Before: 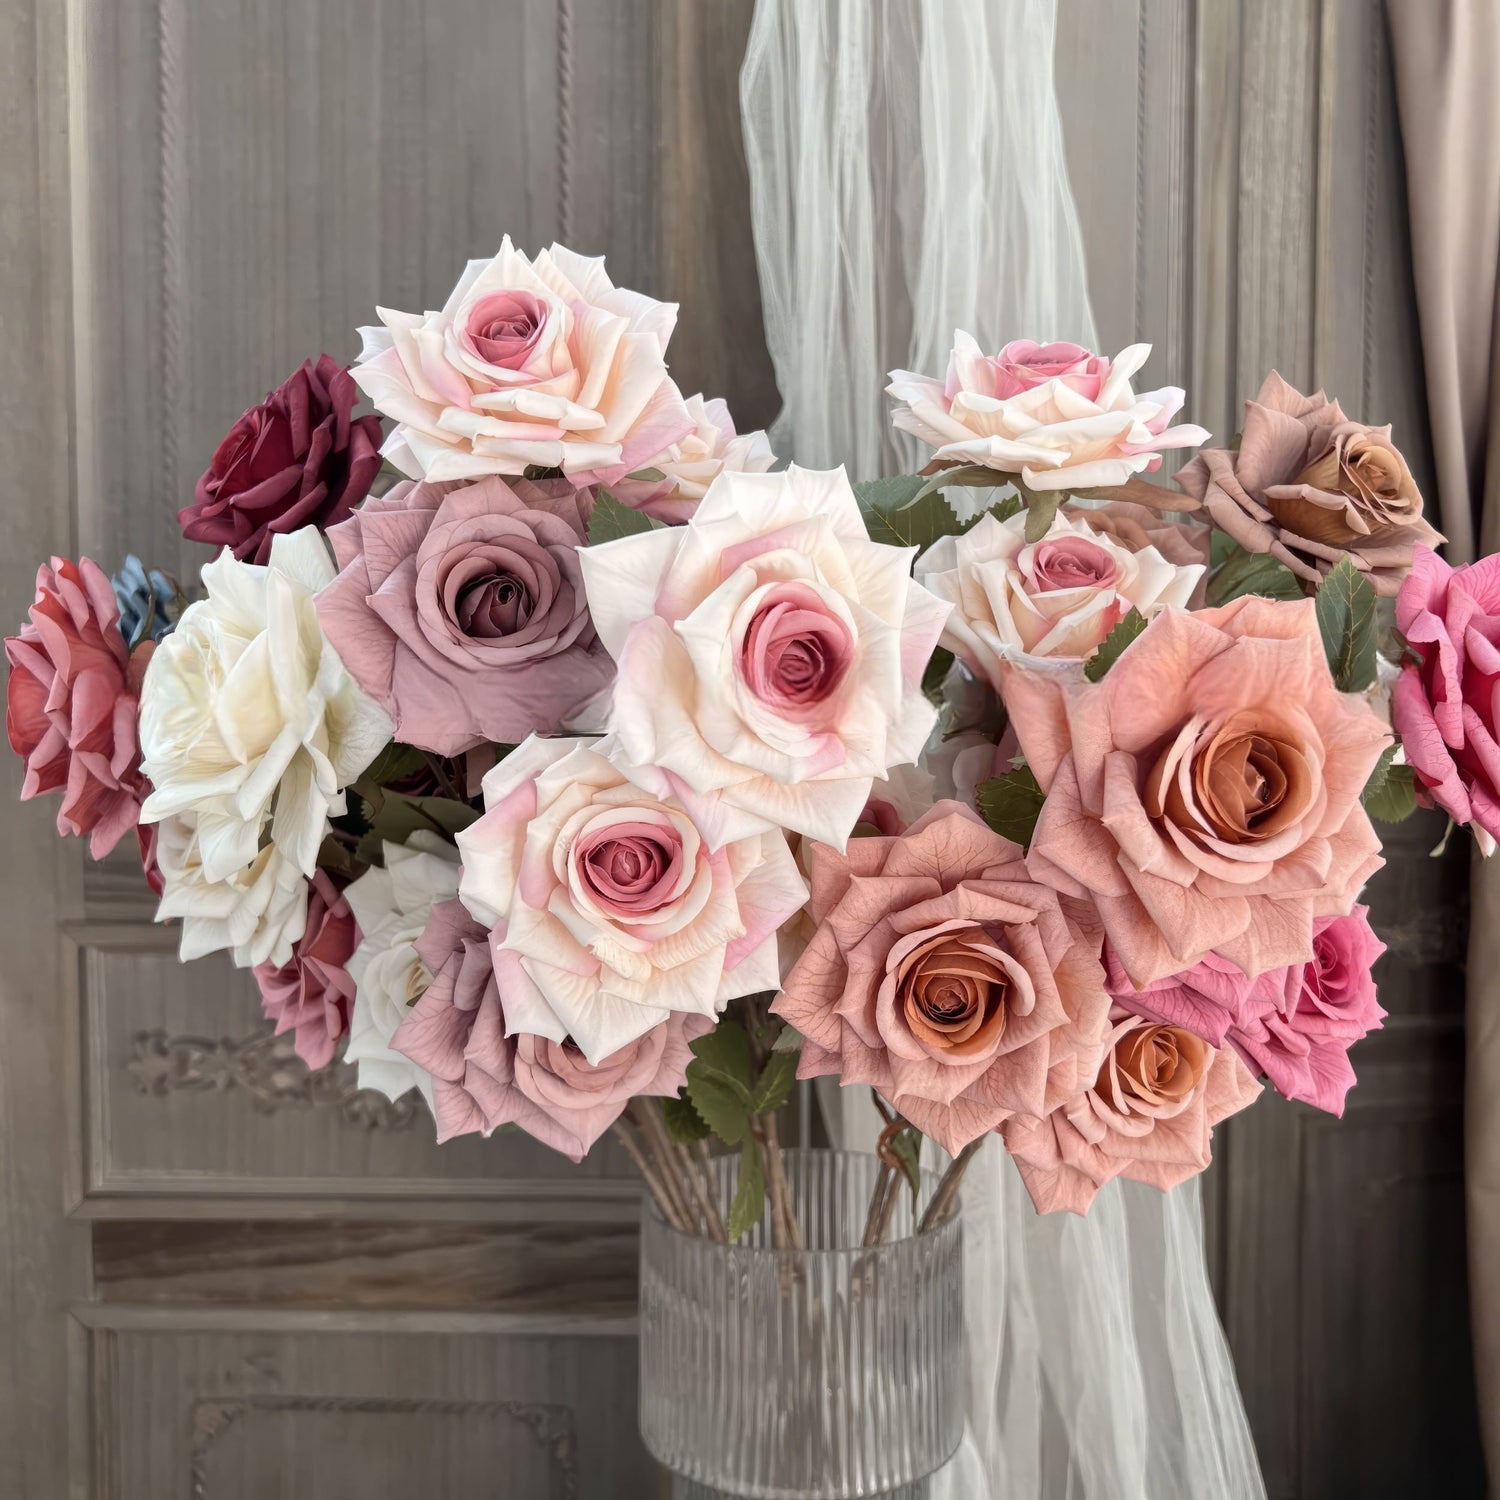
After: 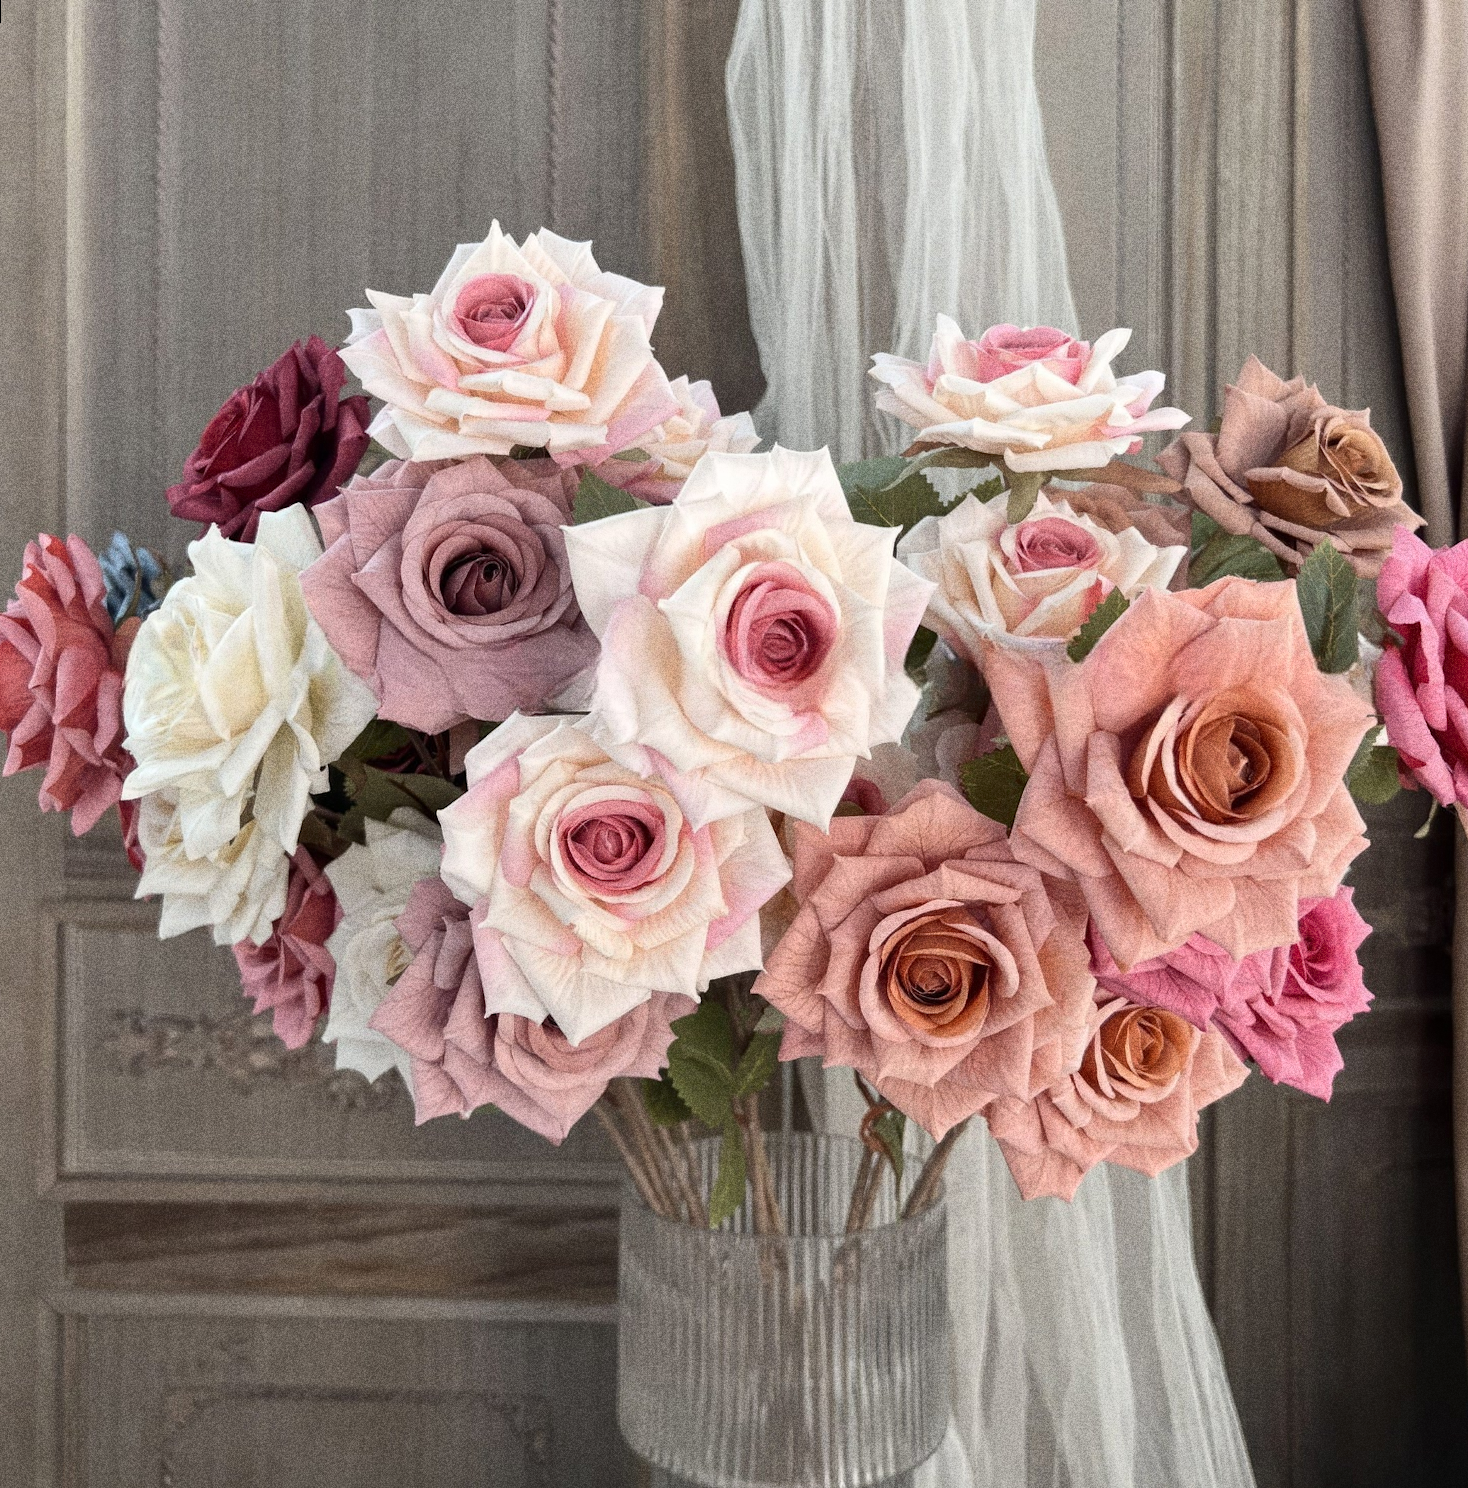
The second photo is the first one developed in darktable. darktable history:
grain: strength 49.07%
rotate and perspective: rotation 0.226°, lens shift (vertical) -0.042, crop left 0.023, crop right 0.982, crop top 0.006, crop bottom 0.994
